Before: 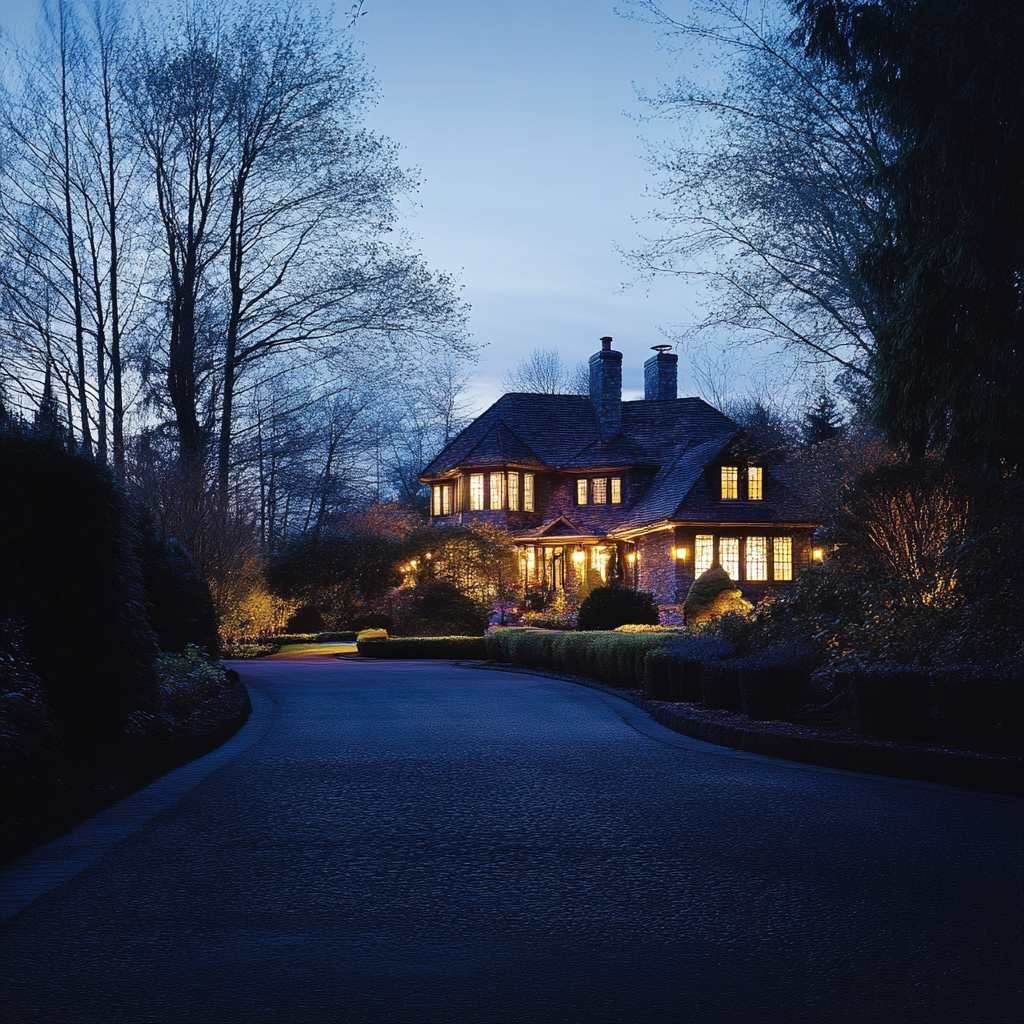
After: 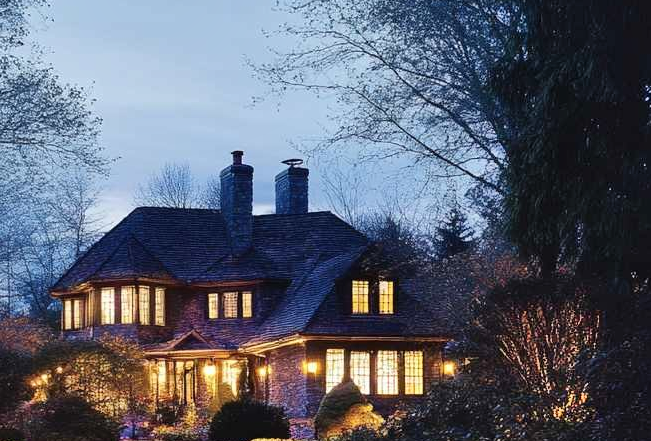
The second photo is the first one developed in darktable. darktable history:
shadows and highlights: soften with gaussian
exposure: compensate exposure bias true, compensate highlight preservation false
crop: left 36.062%, top 18.216%, right 0.351%, bottom 38.703%
